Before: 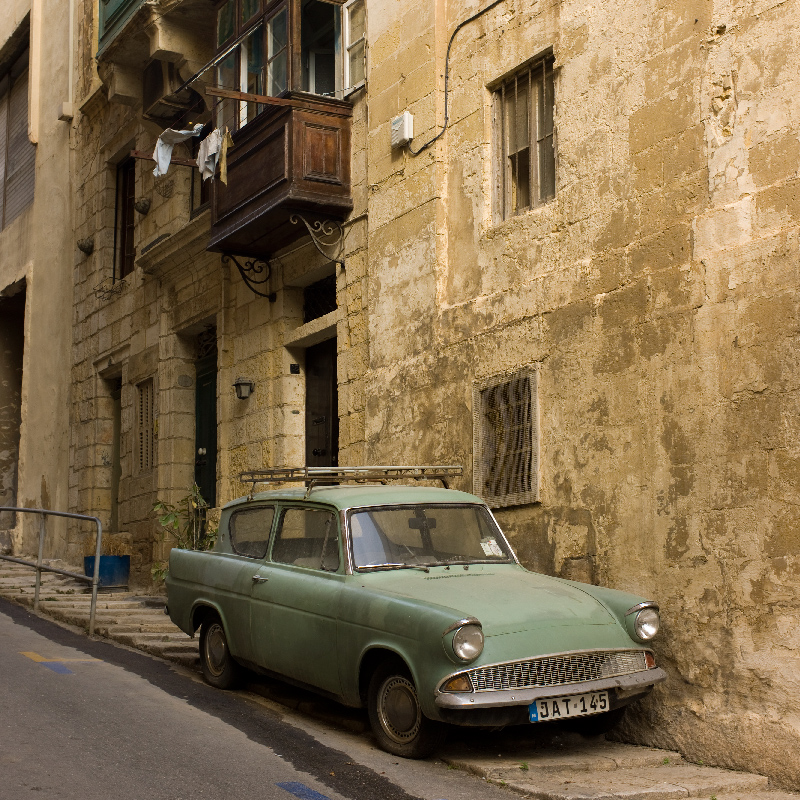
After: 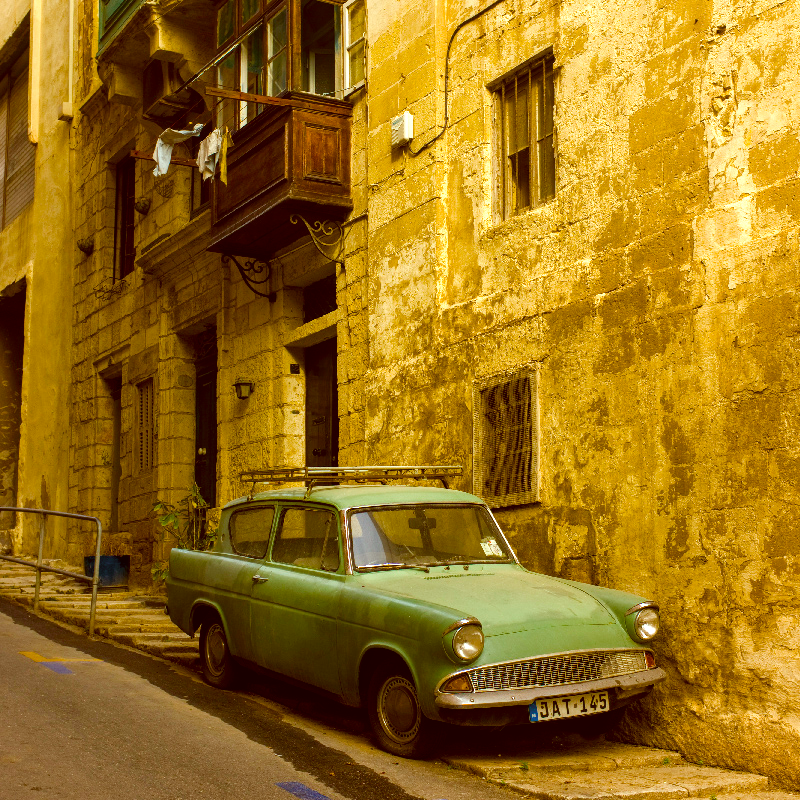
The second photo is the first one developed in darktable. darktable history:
color correction: highlights a* -5.94, highlights b* 9.48, shadows a* 10.12, shadows b* 23.94
exposure: exposure -0.041 EV, compensate highlight preservation false
color balance rgb: linear chroma grading › shadows 10%, linear chroma grading › highlights 10%, linear chroma grading › global chroma 15%, linear chroma grading › mid-tones 15%, perceptual saturation grading › global saturation 40%, perceptual saturation grading › highlights -25%, perceptual saturation grading › mid-tones 35%, perceptual saturation grading › shadows 35%, perceptual brilliance grading › global brilliance 11.29%, global vibrance 11.29%
local contrast: on, module defaults
